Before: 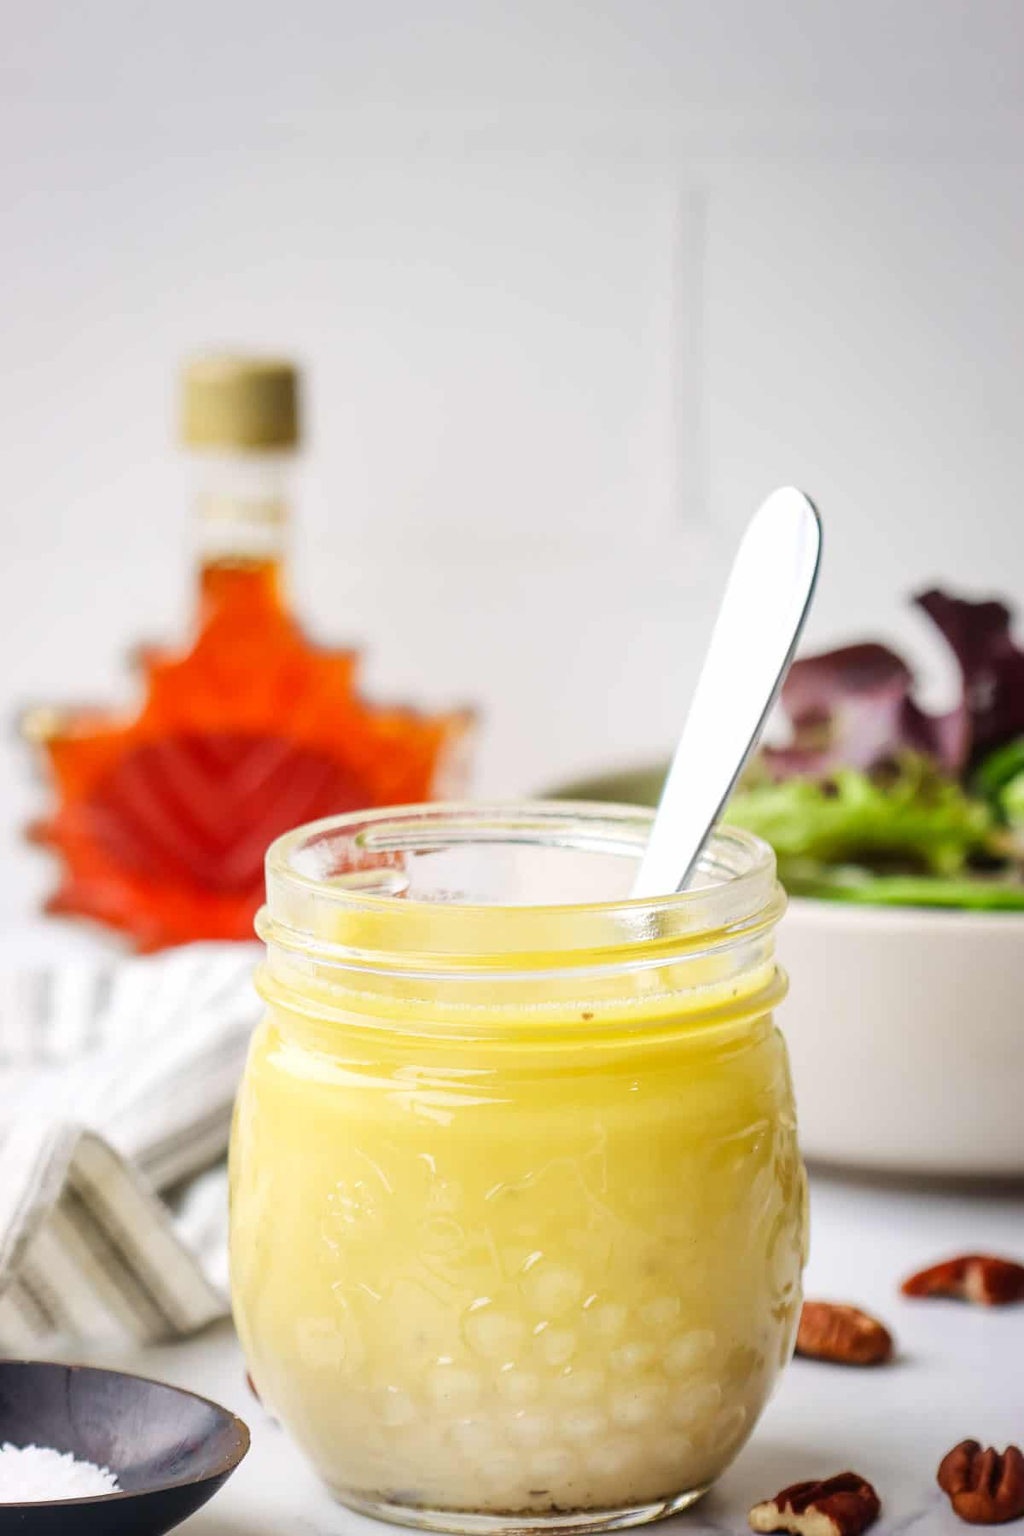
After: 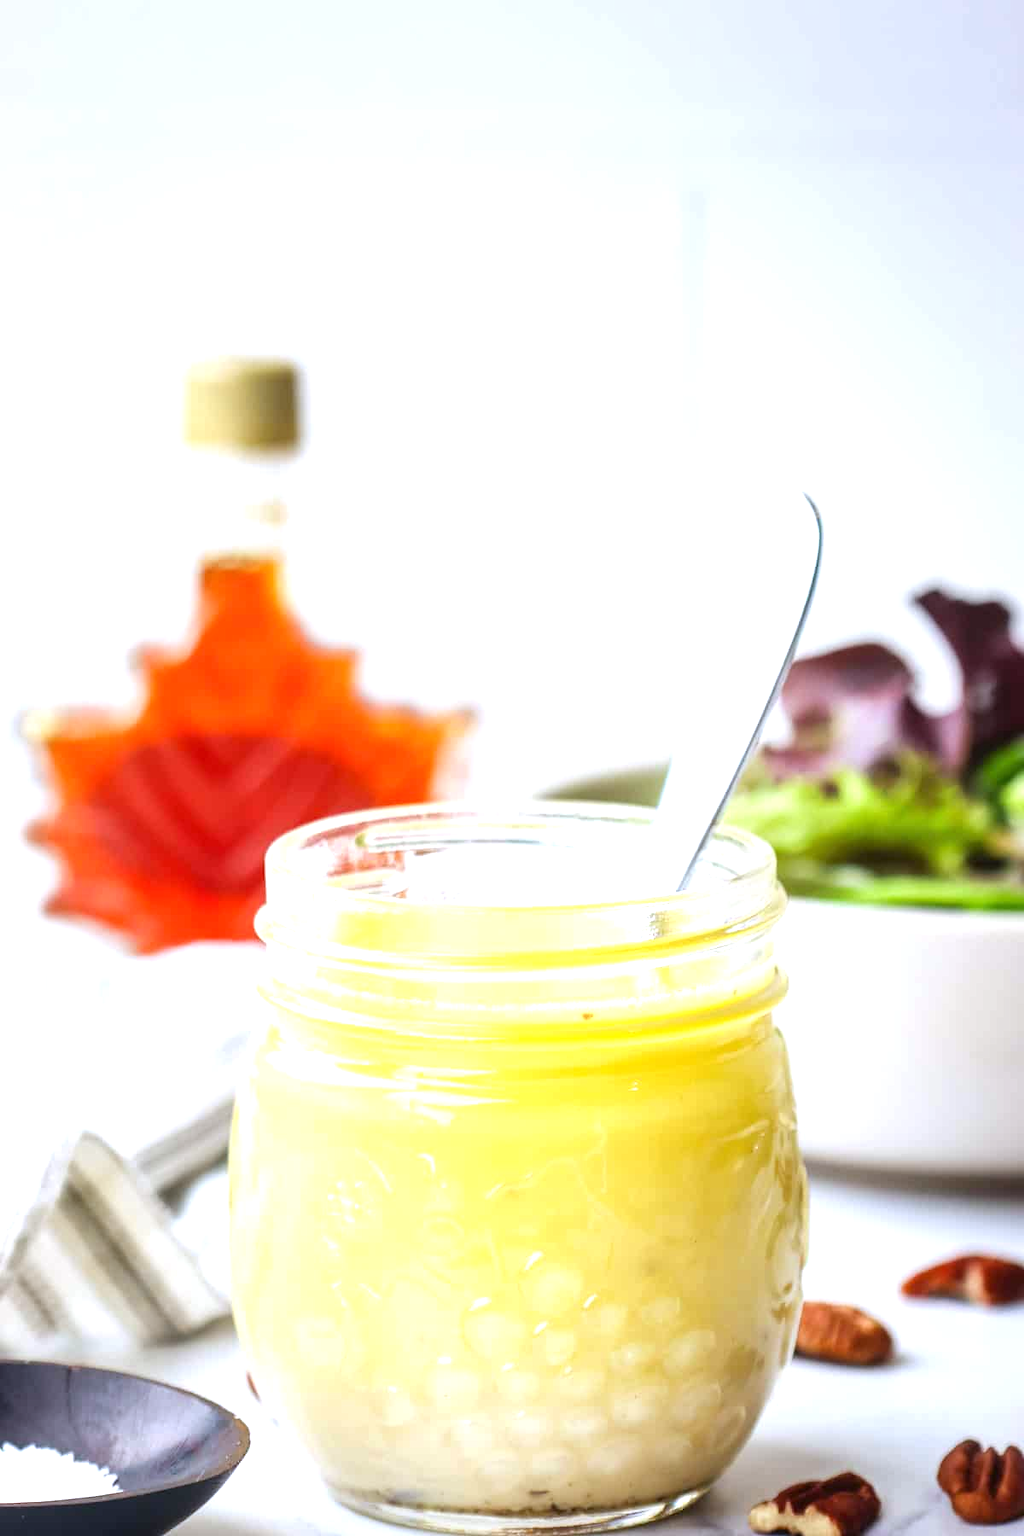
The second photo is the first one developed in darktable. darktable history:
exposure: black level correction 0, exposure 0.7 EV, compensate exposure bias true, compensate highlight preservation false
white balance: red 0.954, blue 1.079
